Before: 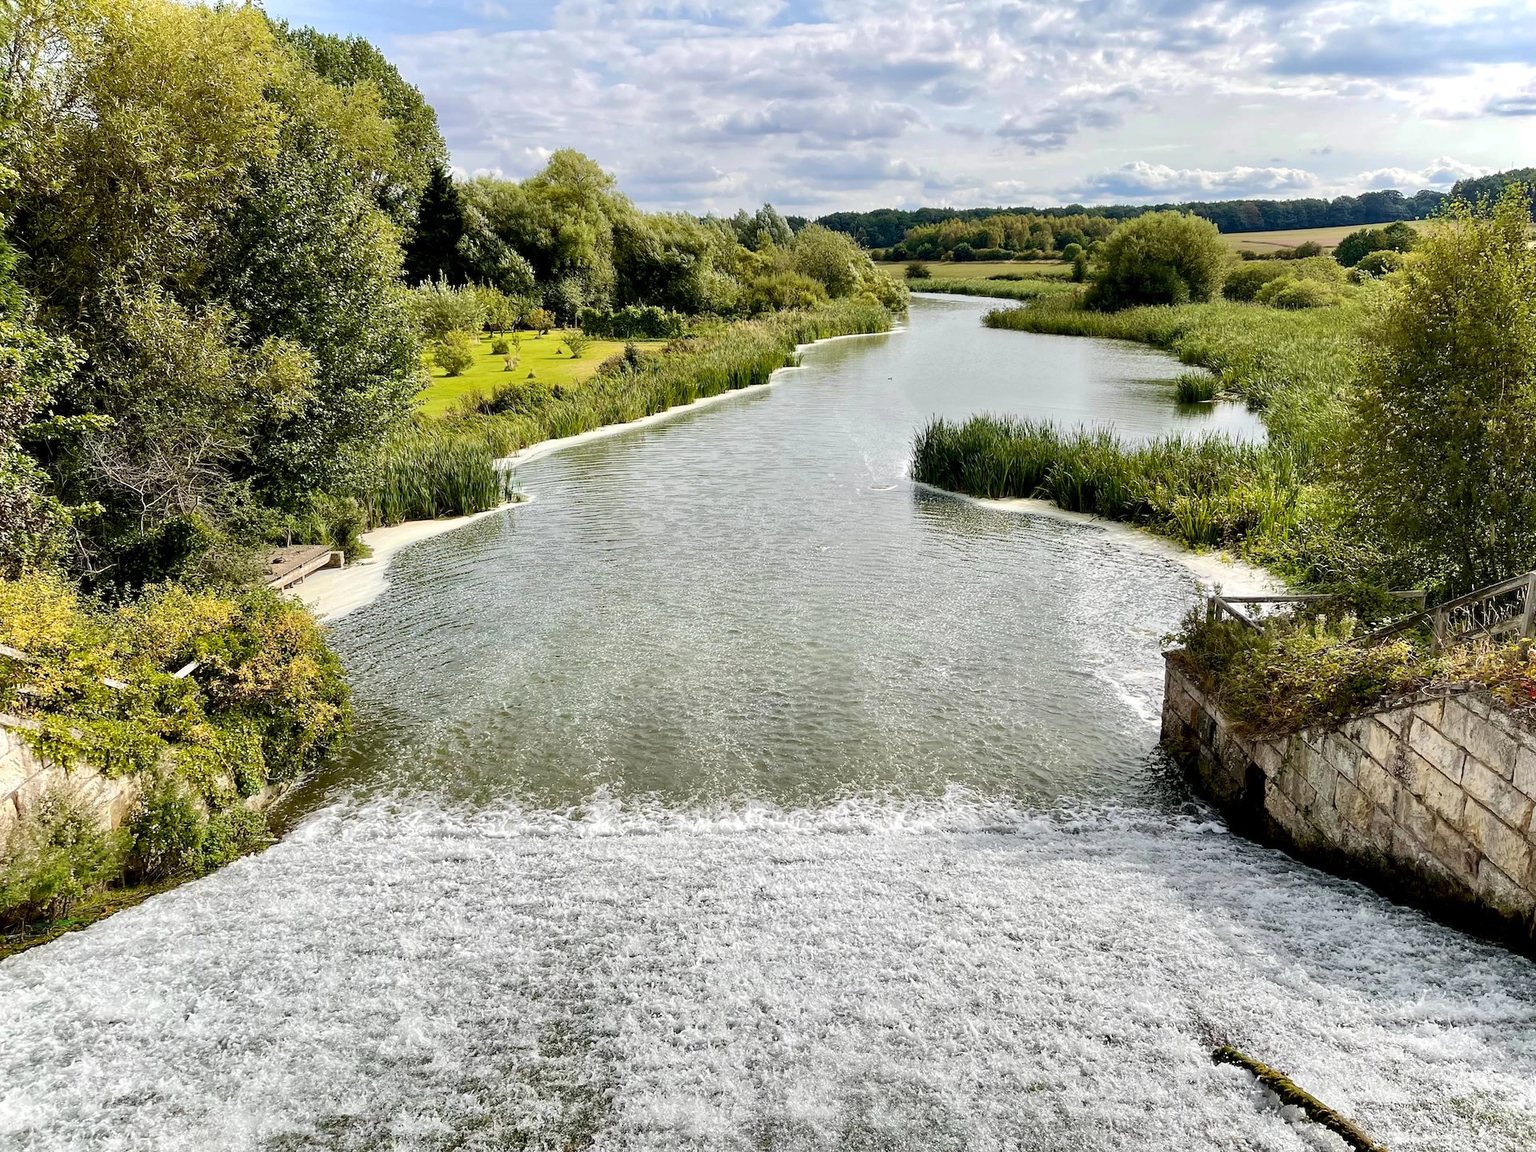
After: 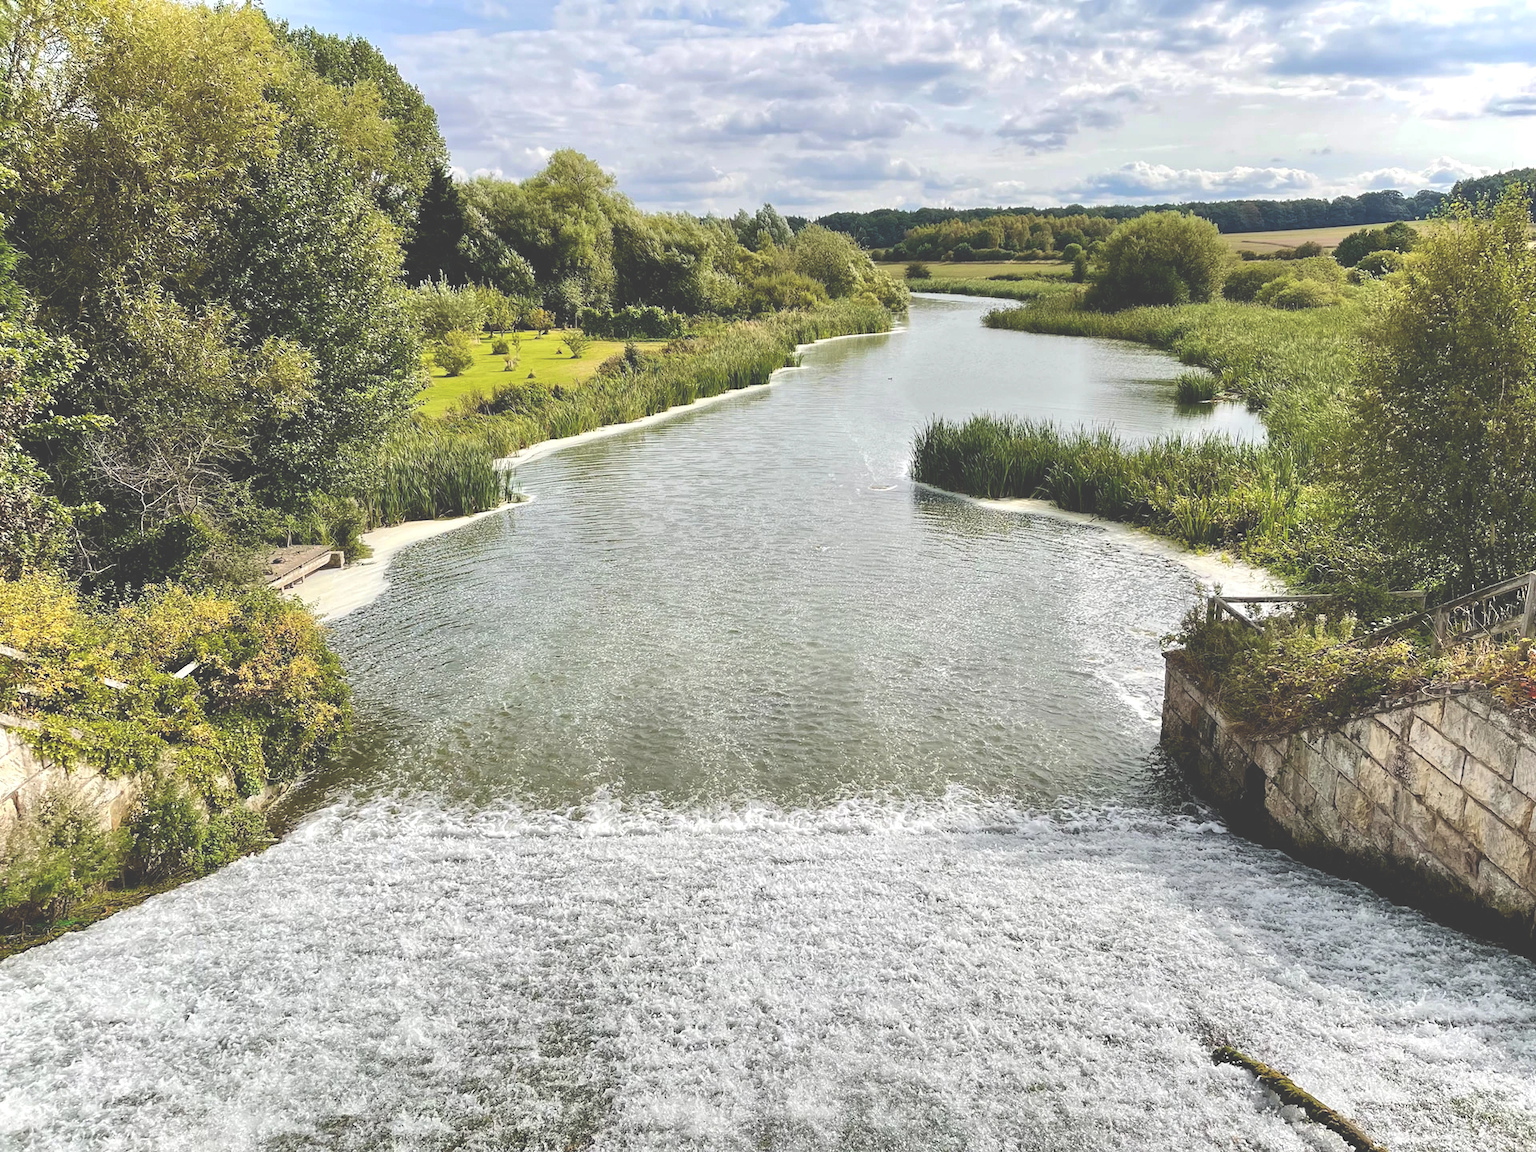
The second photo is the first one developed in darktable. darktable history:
exposure: black level correction -0.04, exposure 0.065 EV, compensate exposure bias true, compensate highlight preservation false
